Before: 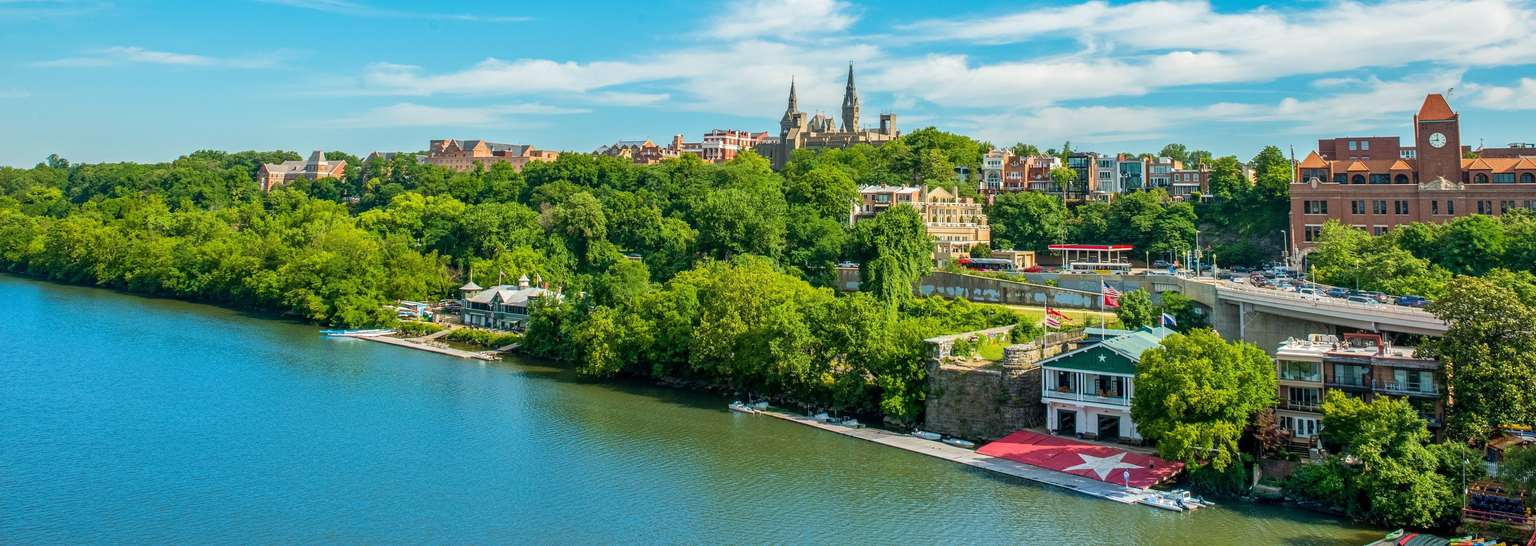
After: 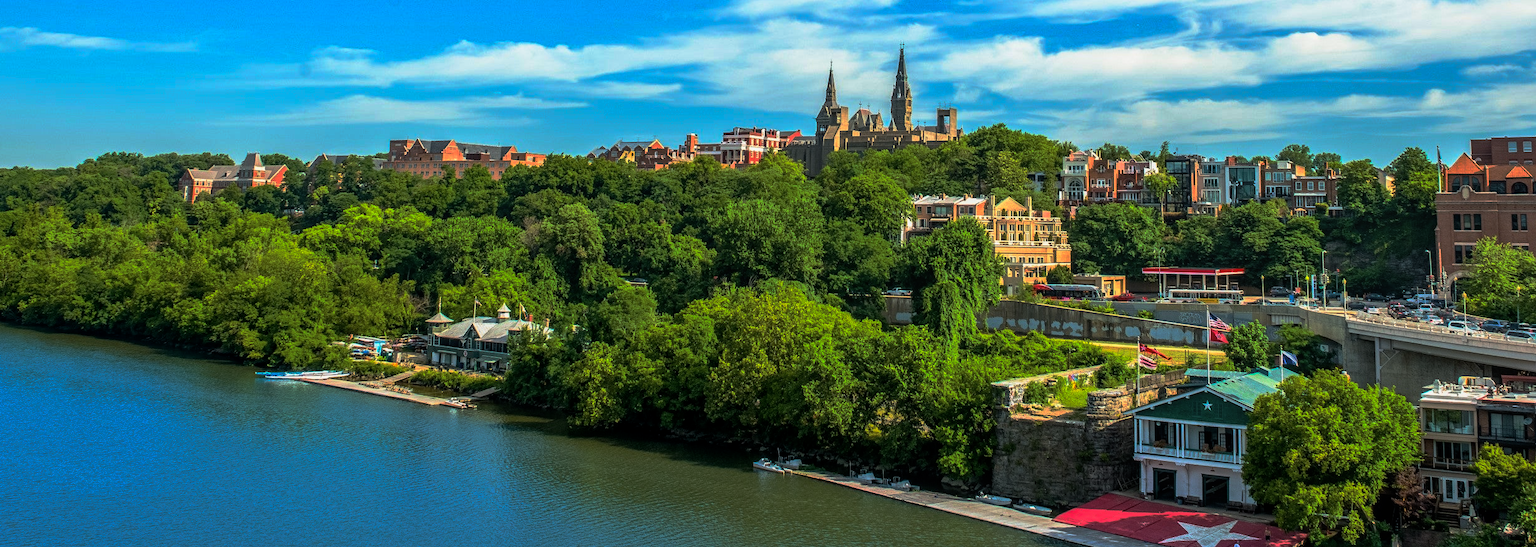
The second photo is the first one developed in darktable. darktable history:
base curve: curves: ch0 [(0, 0) (0.564, 0.291) (0.802, 0.731) (1, 1)], preserve colors none
local contrast: detail 110%
crop and rotate: left 7.216%, top 4.595%, right 10.589%, bottom 13.046%
tone curve: curves: ch0 [(0, 0) (0.004, 0.001) (0.133, 0.112) (0.325, 0.362) (0.832, 0.893) (1, 1)], color space Lab, linked channels, preserve colors none
